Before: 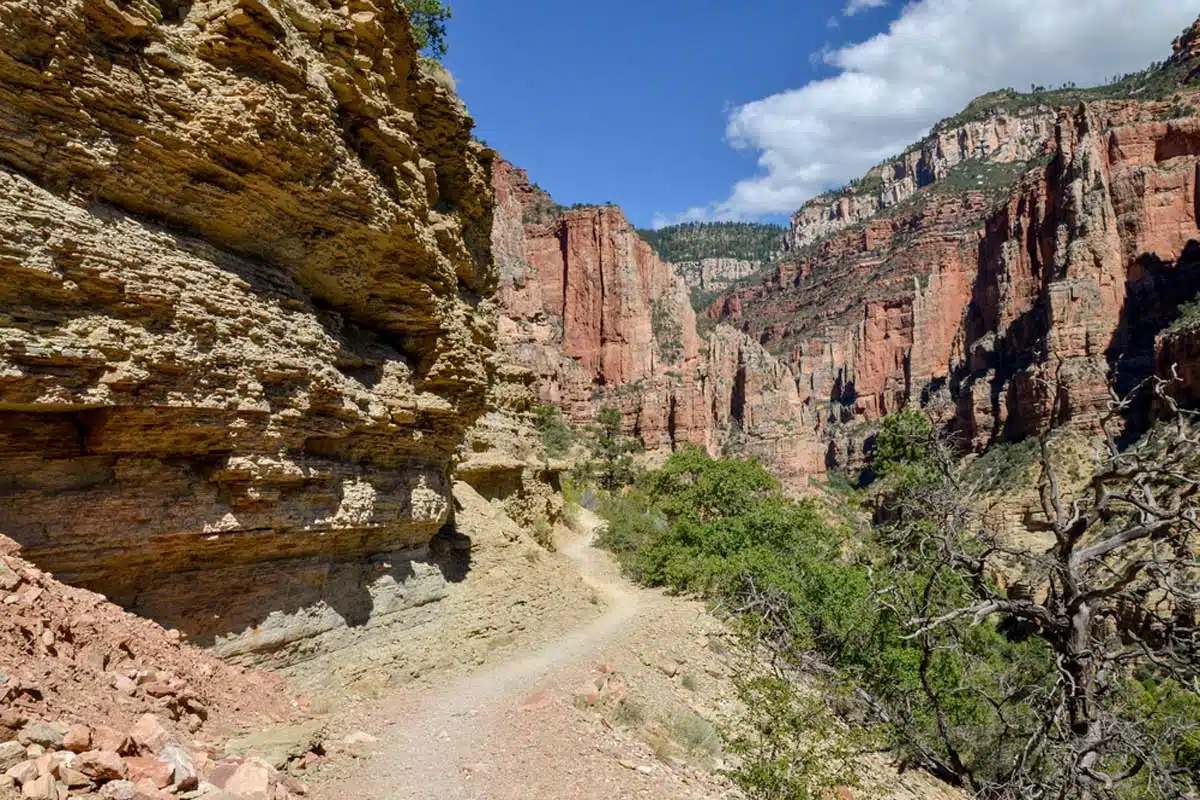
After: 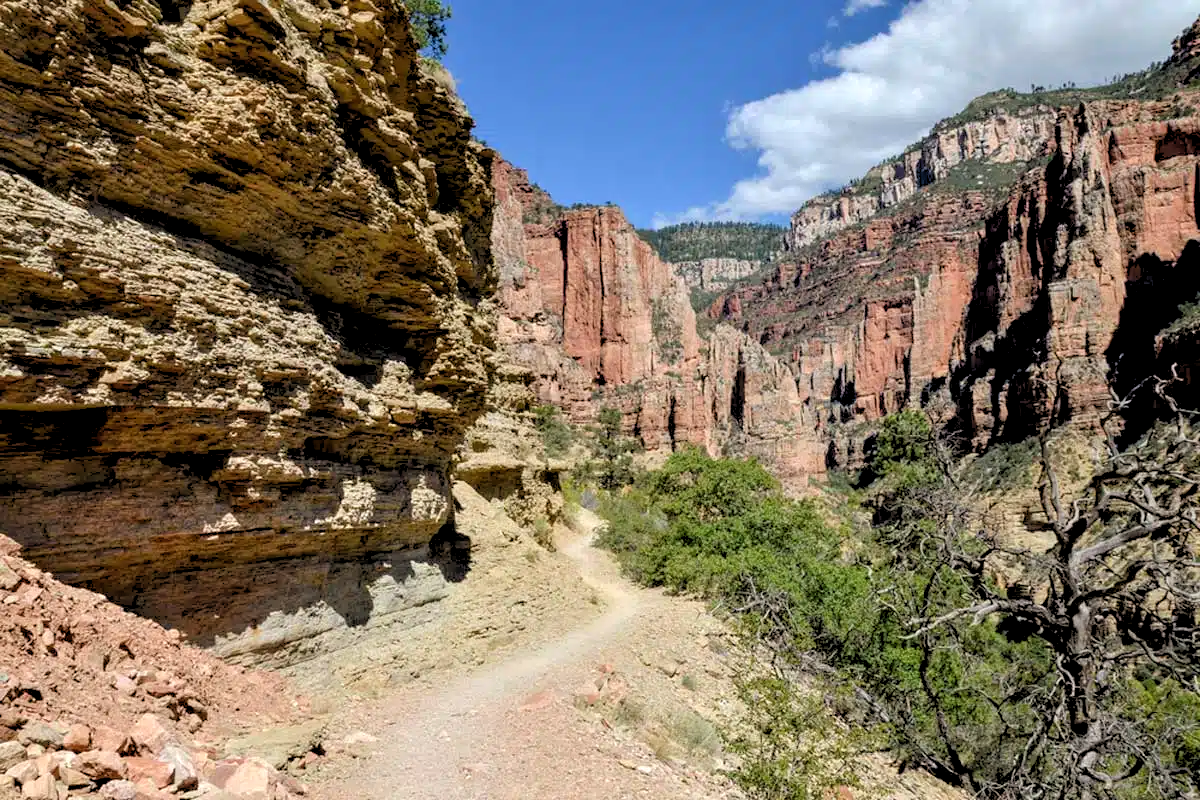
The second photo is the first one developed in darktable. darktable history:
color balance: mode lift, gamma, gain (sRGB)
rgb levels: levels [[0.013, 0.434, 0.89], [0, 0.5, 1], [0, 0.5, 1]]
